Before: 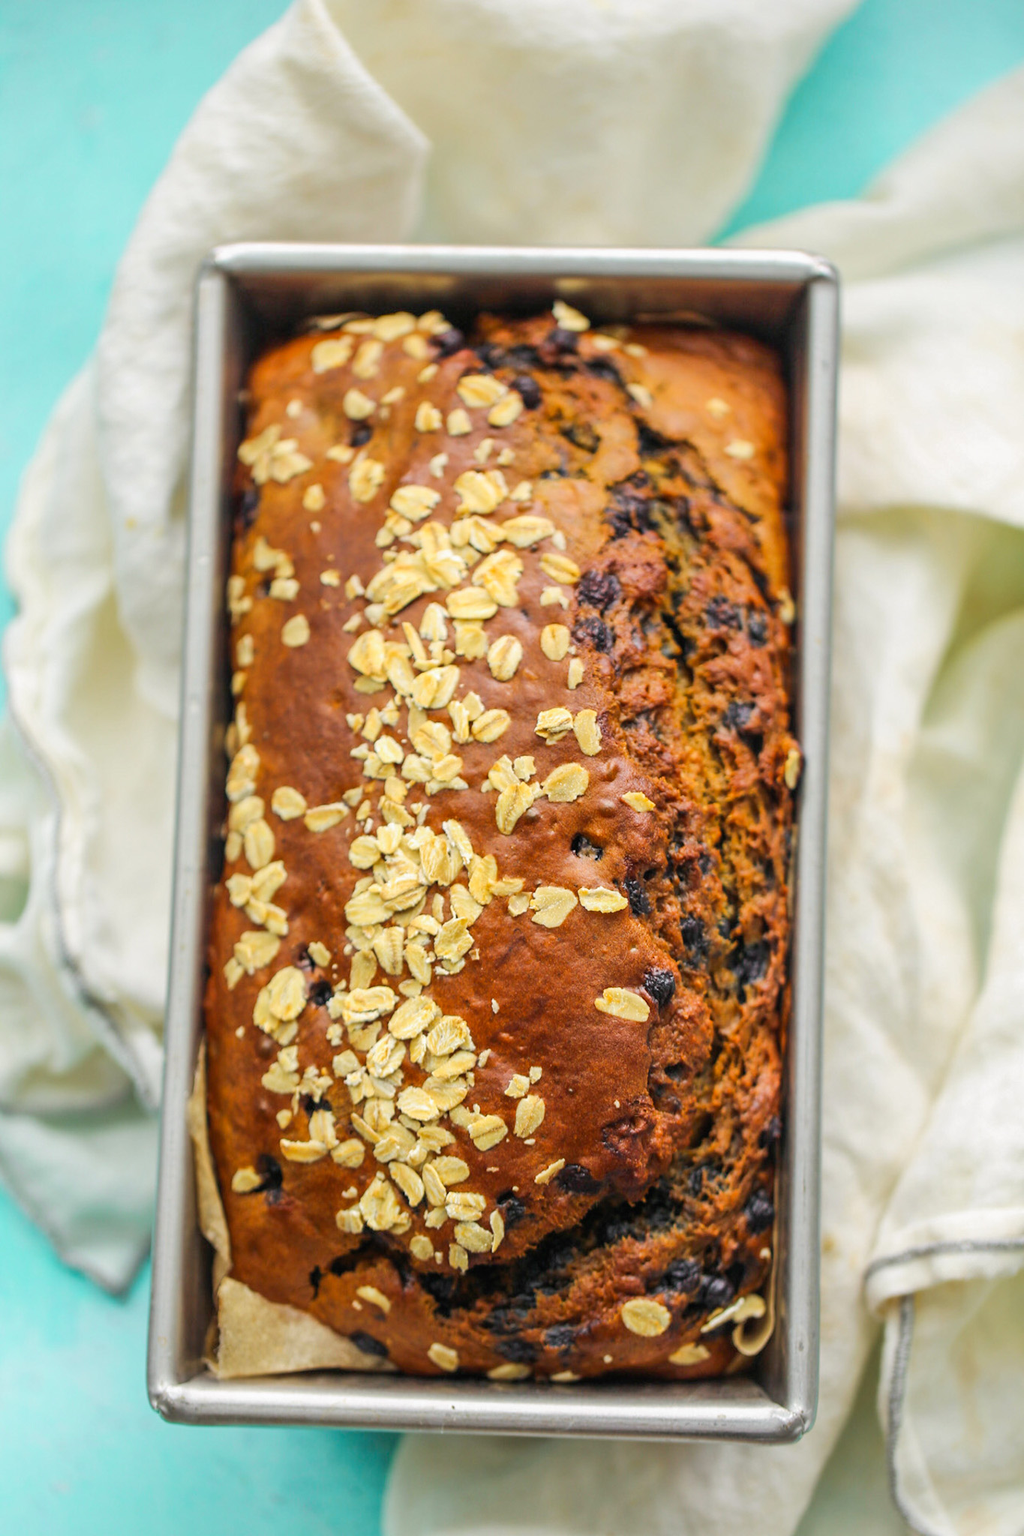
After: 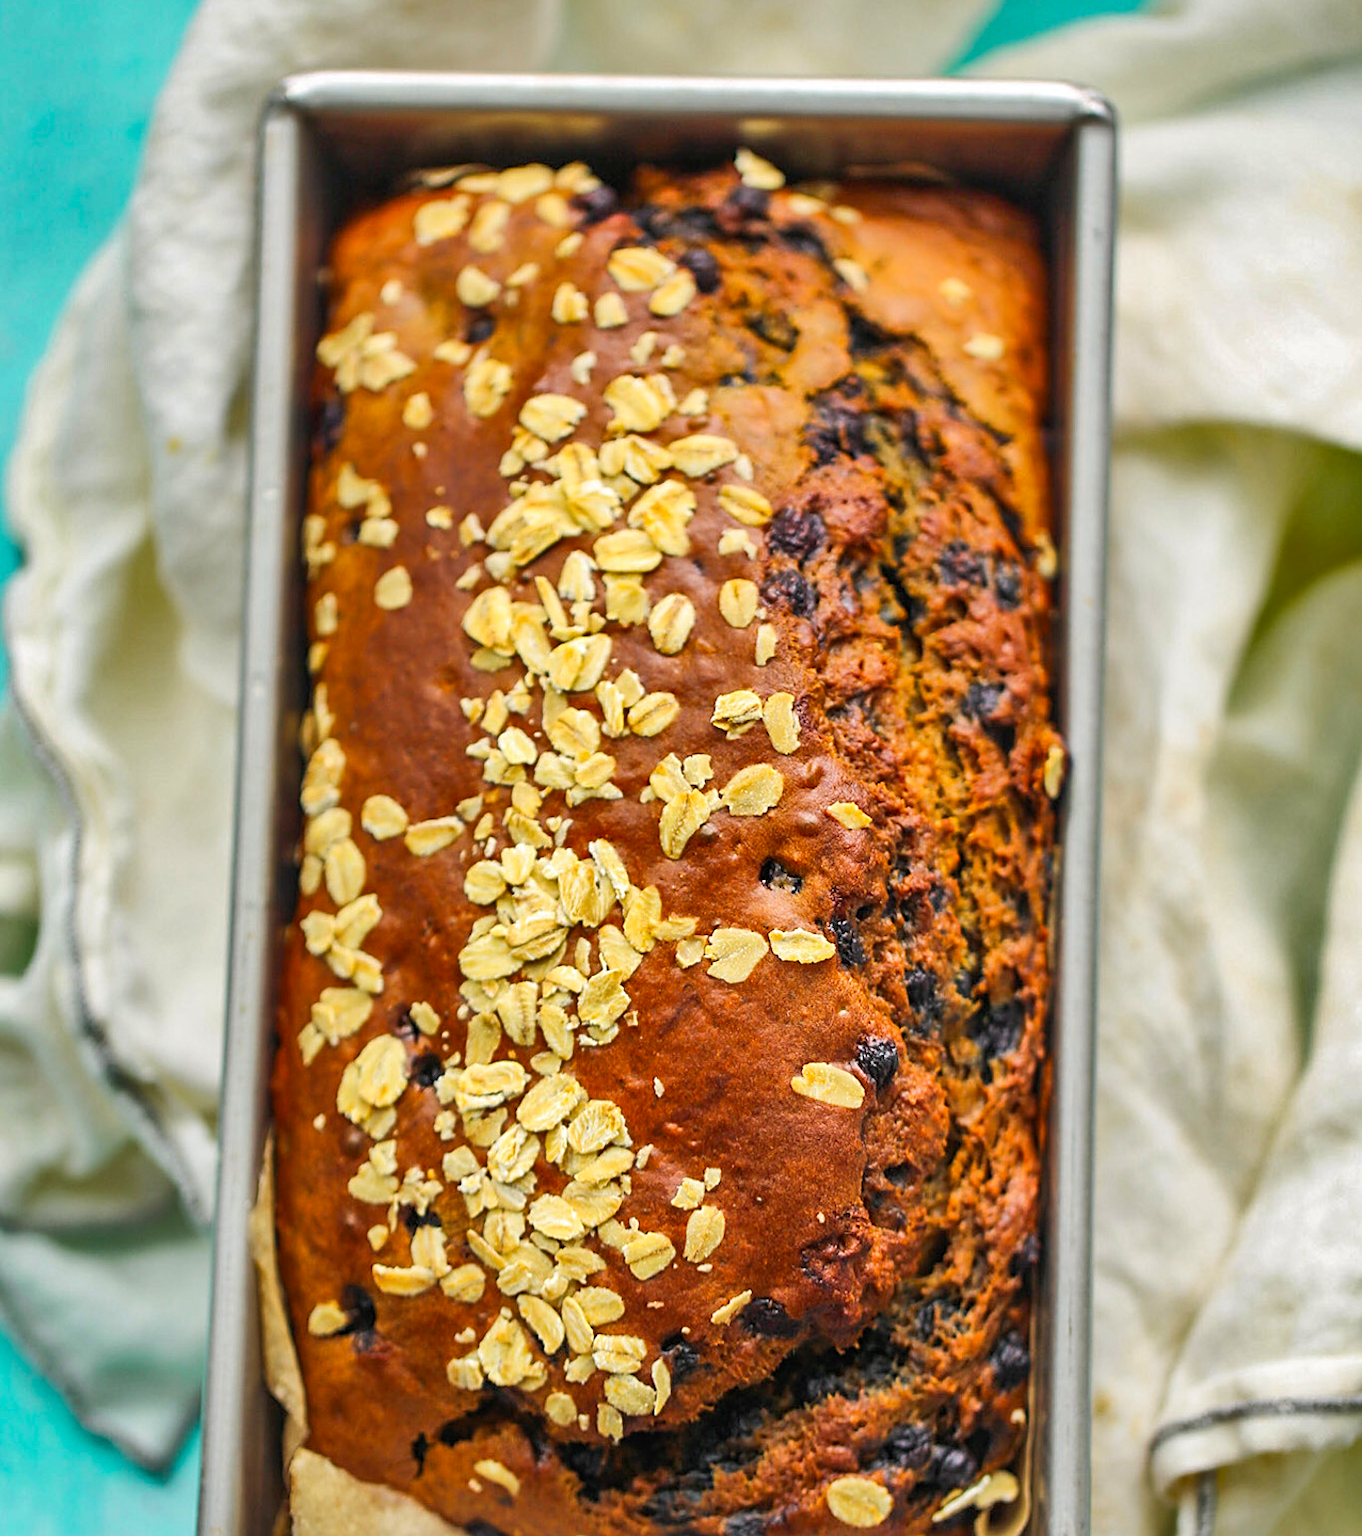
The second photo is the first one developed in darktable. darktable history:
contrast brightness saturation: contrast 0.097, brightness 0.035, saturation 0.09
shadows and highlights: white point adjustment -3.54, highlights -63.35, soften with gaussian
crop and rotate: top 12.322%, bottom 12.53%
sharpen: on, module defaults
exposure: exposure 0.201 EV, compensate highlight preservation false
